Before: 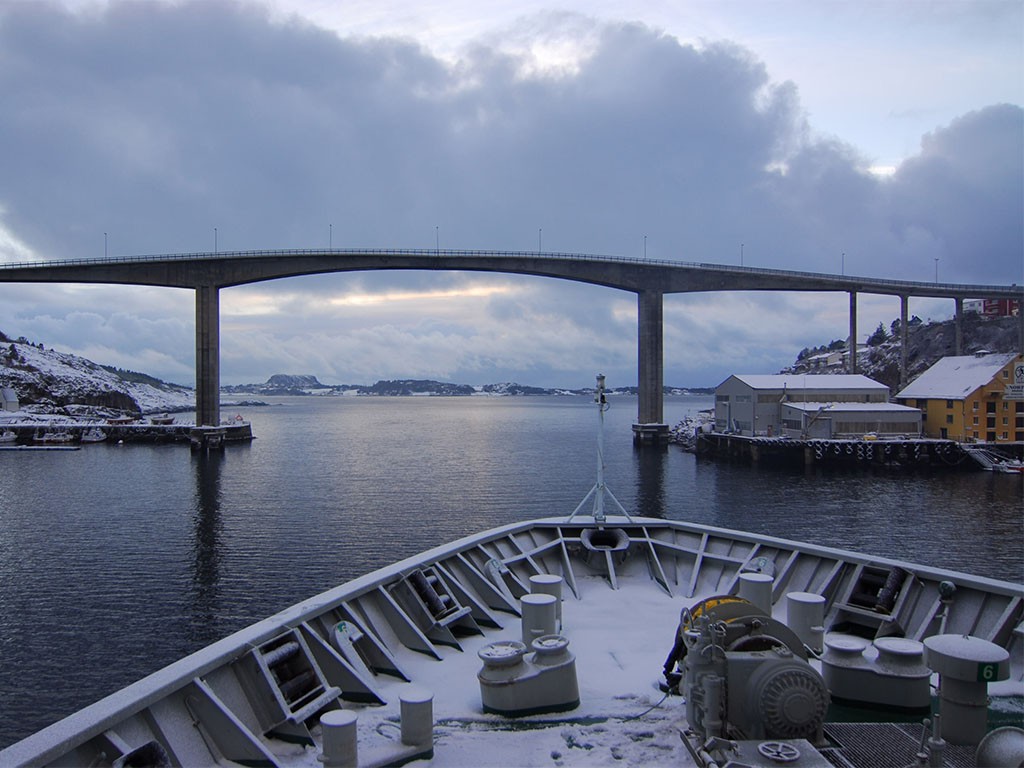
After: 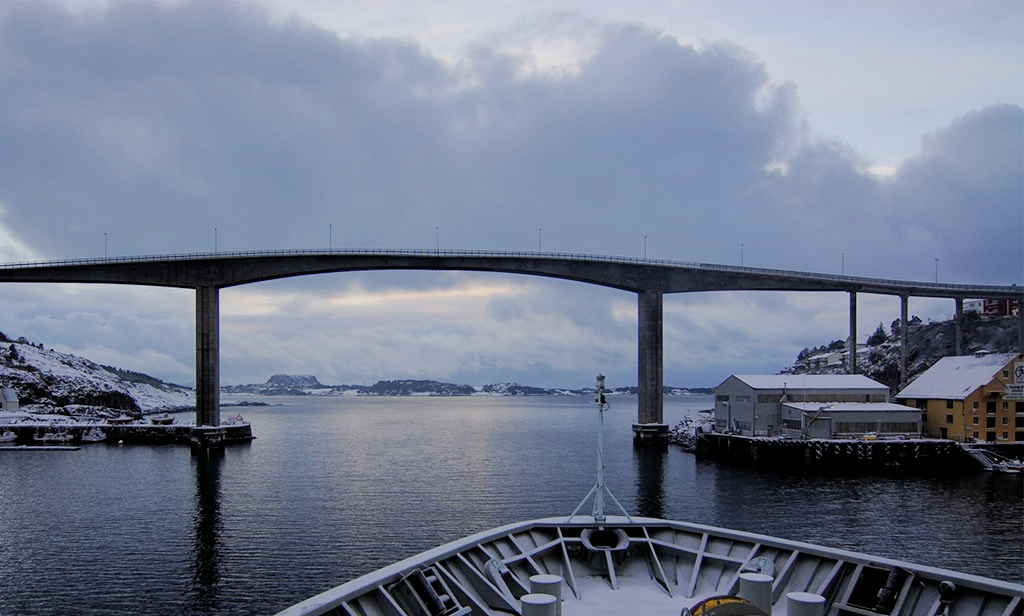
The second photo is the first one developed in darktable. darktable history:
crop: bottom 19.716%
filmic rgb: black relative exposure -5.1 EV, white relative exposure 3.99 EV, hardness 2.9, contrast 1.097
